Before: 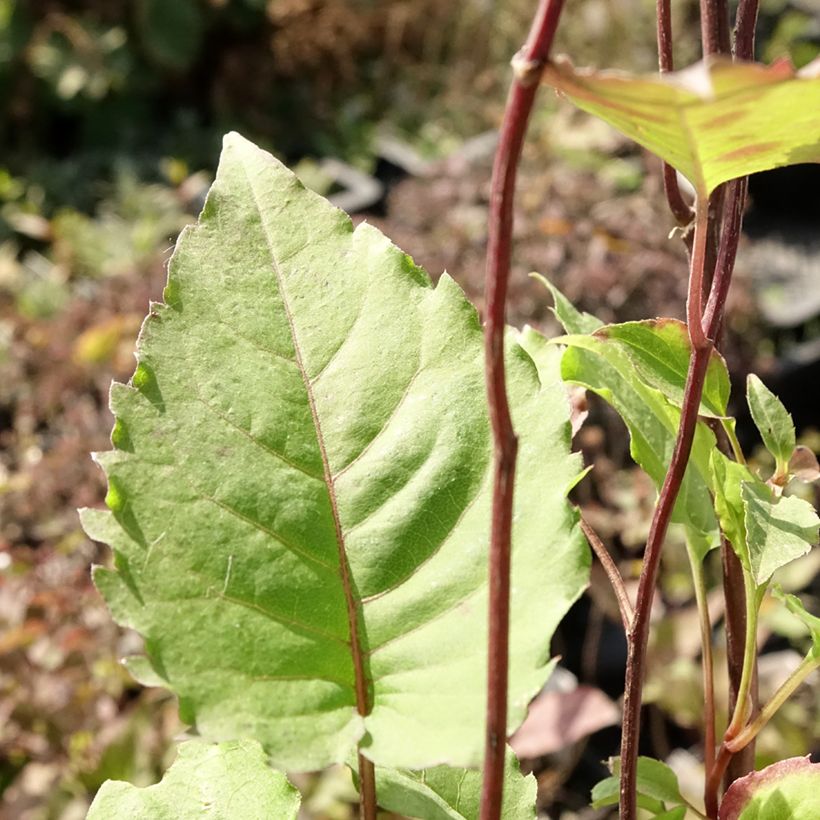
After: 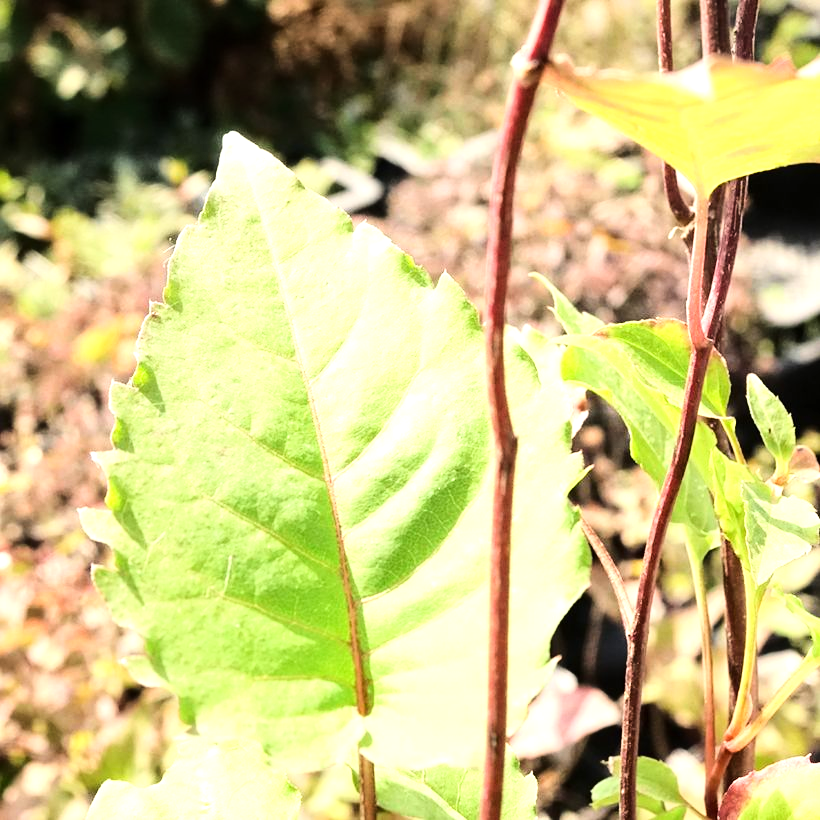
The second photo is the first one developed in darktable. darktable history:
base curve: curves: ch0 [(0, 0) (0.036, 0.025) (0.121, 0.166) (0.206, 0.329) (0.605, 0.79) (1, 1)], exposure shift 0.574
tone equalizer: -8 EV -1.06 EV, -7 EV -0.989 EV, -6 EV -0.846 EV, -5 EV -0.608 EV, -3 EV 0.56 EV, -2 EV 0.882 EV, -1 EV 1.01 EV, +0 EV 1.08 EV, smoothing diameter 24.99%, edges refinement/feathering 7.38, preserve details guided filter
